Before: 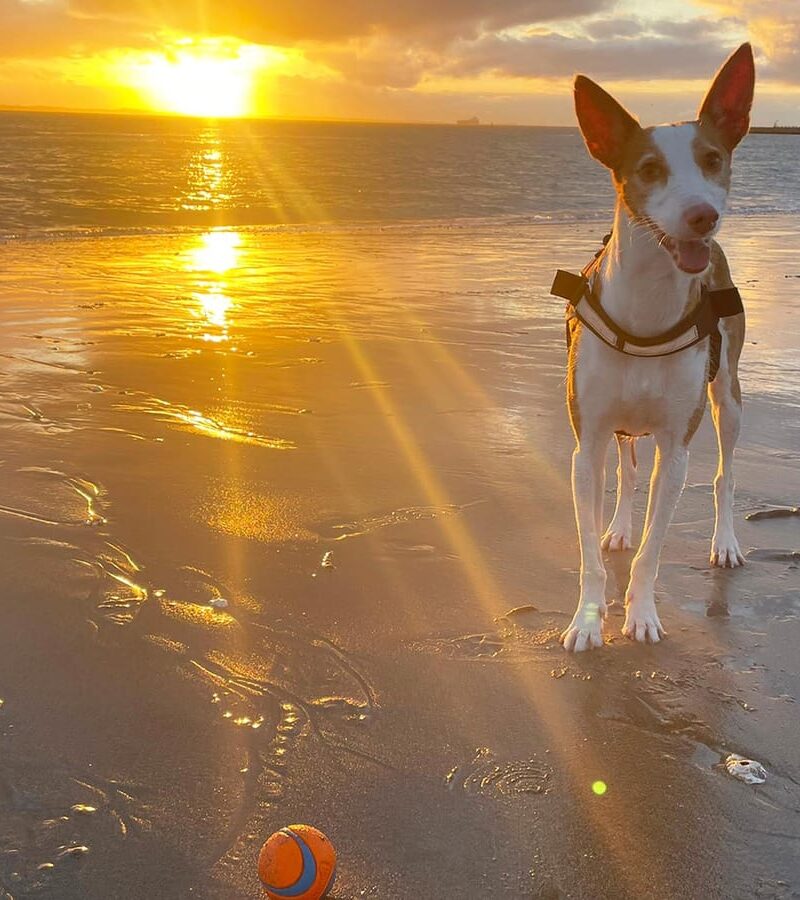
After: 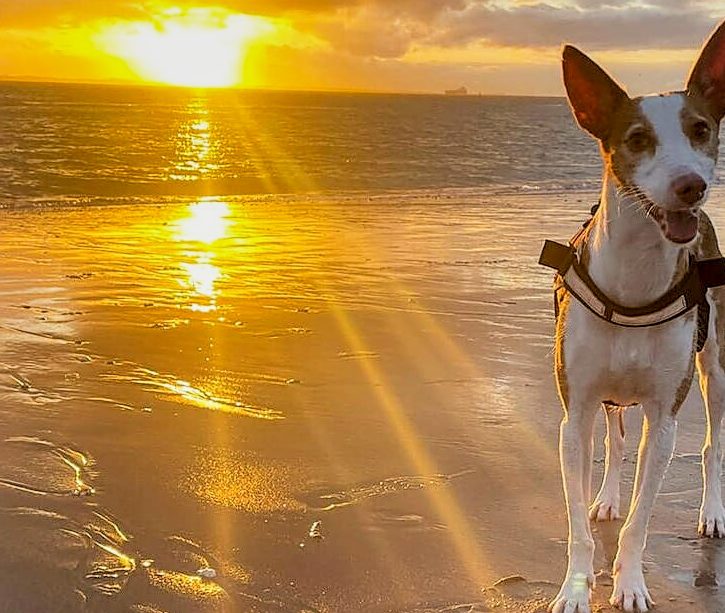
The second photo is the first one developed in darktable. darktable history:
filmic rgb: black relative exposure -5.14 EV, white relative exposure 3.96 EV, hardness 2.9, contrast 1.301, highlights saturation mix -29.67%
color balance rgb: perceptual saturation grading › global saturation 0.505%, global vibrance 20%
crop: left 1.547%, top 3.379%, right 7.756%, bottom 28.438%
sharpen: on, module defaults
shadows and highlights: white point adjustment 1.02, soften with gaussian
local contrast: on, module defaults
